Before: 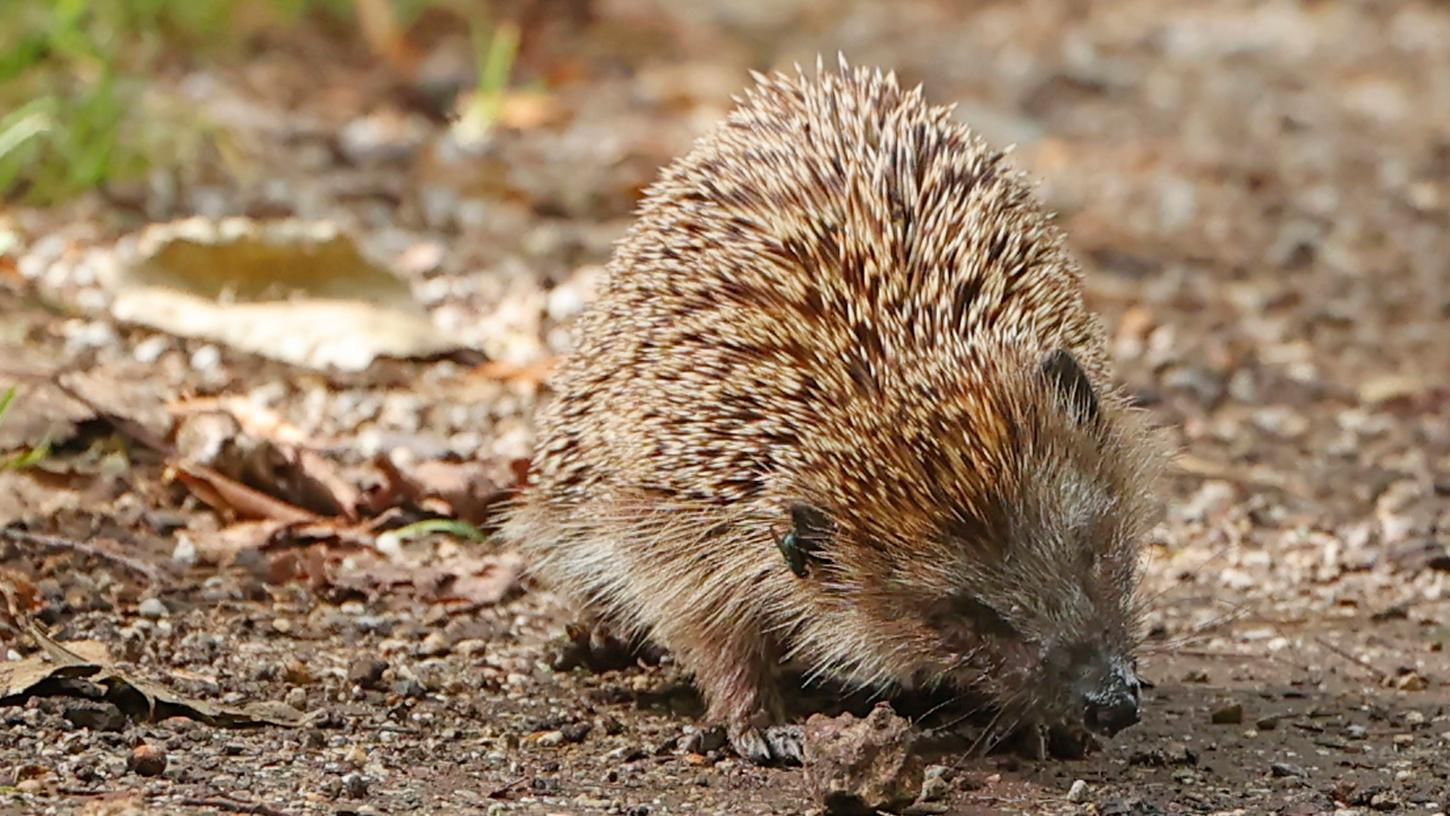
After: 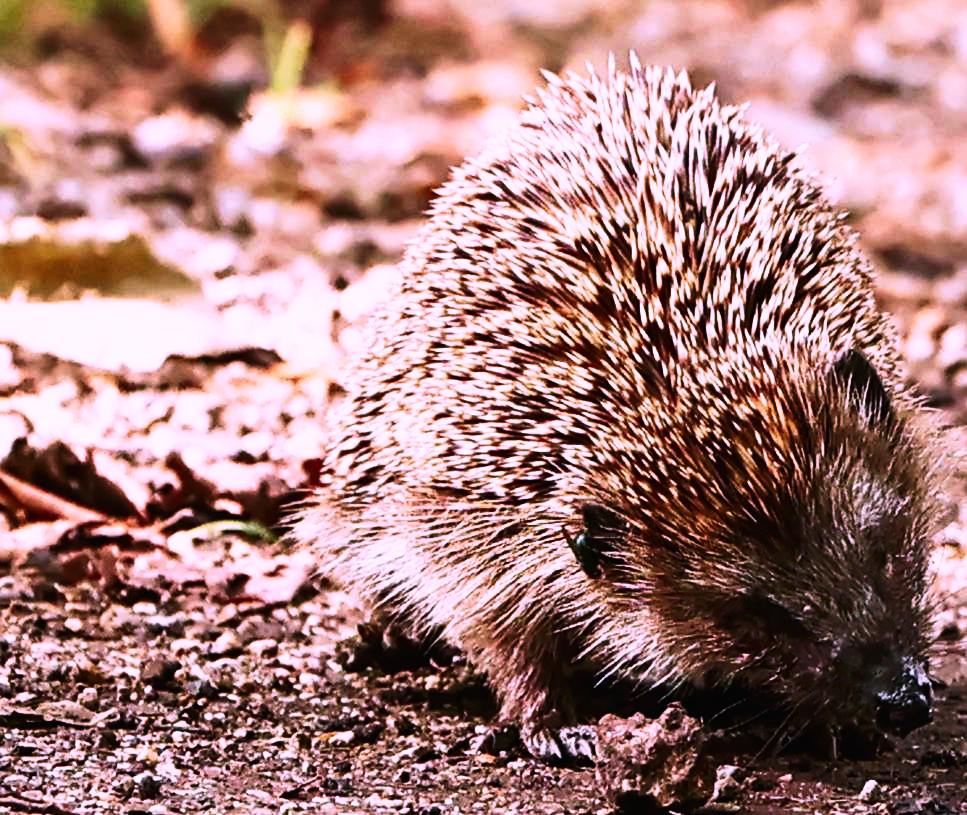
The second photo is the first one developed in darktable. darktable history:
crop and rotate: left 14.375%, right 18.934%
base curve: curves: ch0 [(0, 0) (0.007, 0.004) (0.027, 0.03) (0.046, 0.07) (0.207, 0.54) (0.442, 0.872) (0.673, 0.972) (1, 1)], preserve colors none
velvia: on, module defaults
color correction: highlights a* 15.69, highlights b* -20.66
exposure: black level correction -0.016, exposure -1.07 EV, compensate exposure bias true, compensate highlight preservation false
tone equalizer: -8 EV -1.08 EV, -7 EV -1.04 EV, -6 EV -0.84 EV, -5 EV -0.616 EV, -3 EV 0.581 EV, -2 EV 0.887 EV, -1 EV 1.01 EV, +0 EV 1.05 EV, edges refinement/feathering 500, mask exposure compensation -1.57 EV, preserve details no
contrast brightness saturation: contrast 0.146, brightness -0.009, saturation 0.097
